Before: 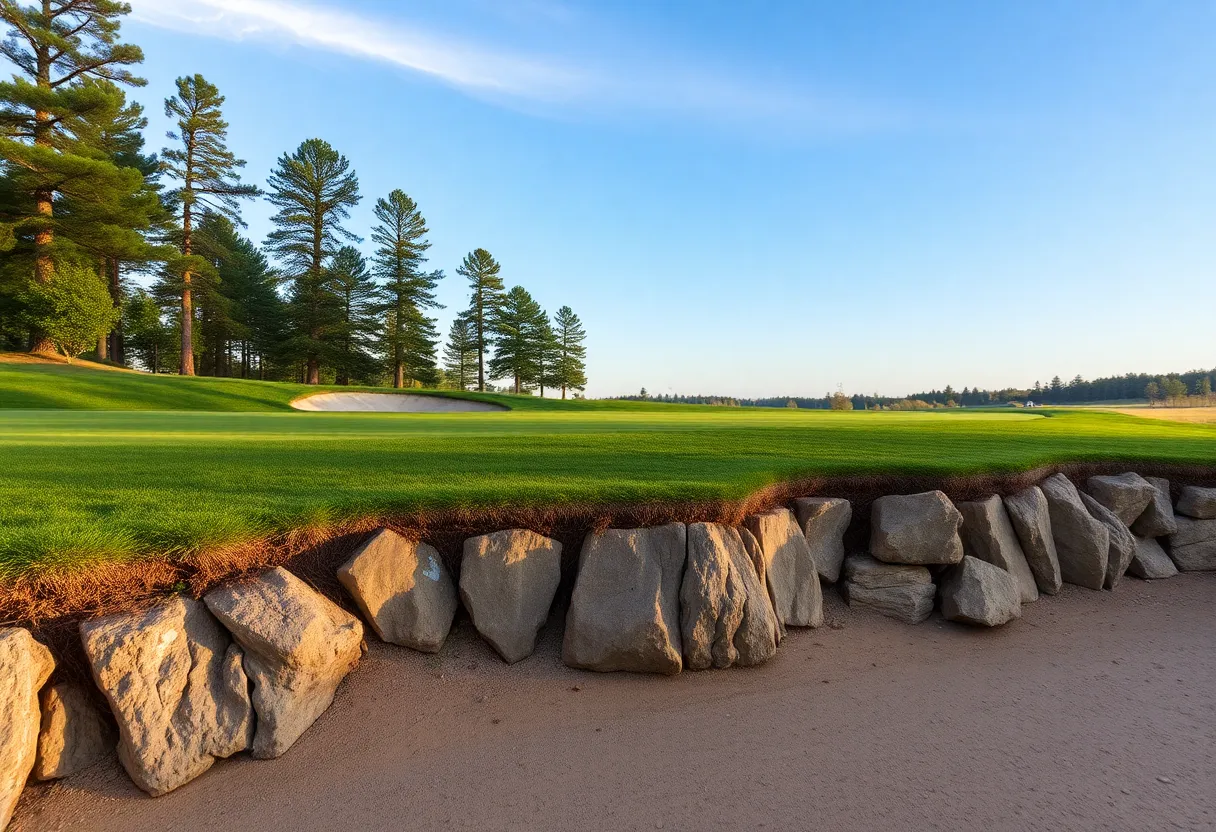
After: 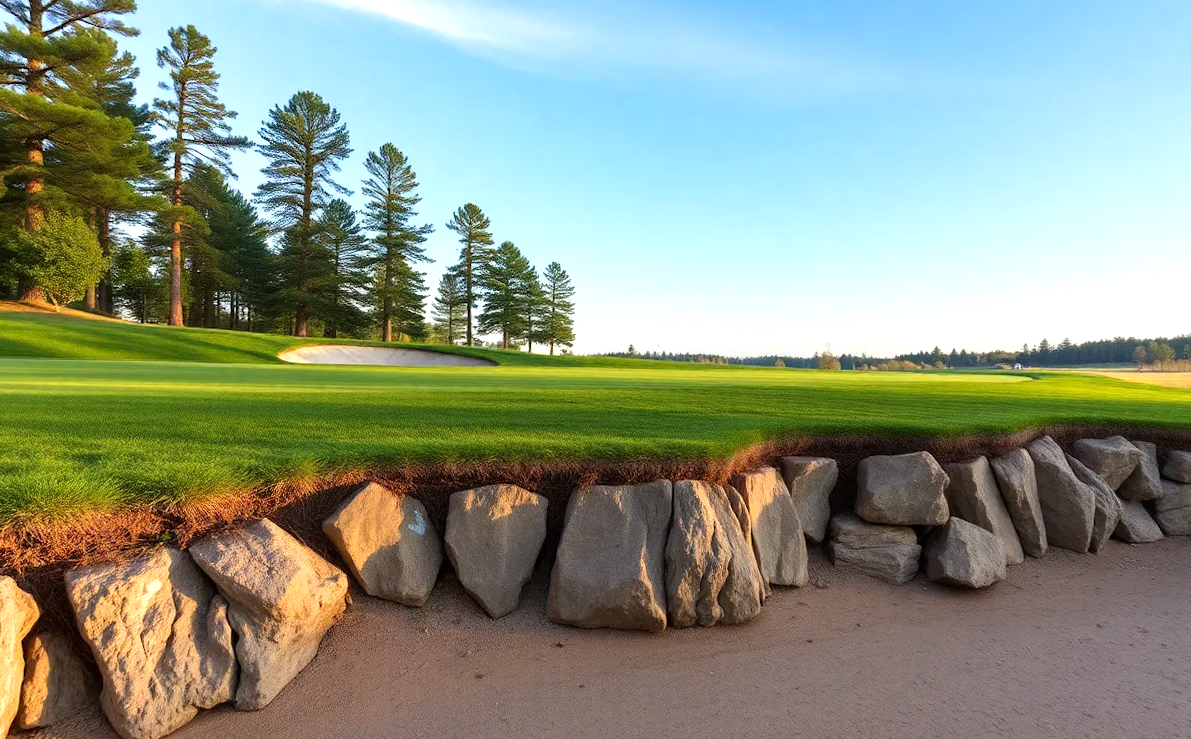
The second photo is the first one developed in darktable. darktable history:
crop: left 1.507%, top 6.147%, right 1.379%, bottom 6.637%
exposure: exposure 0.367 EV, compensate highlight preservation false
rotate and perspective: rotation 0.8°, automatic cropping off
